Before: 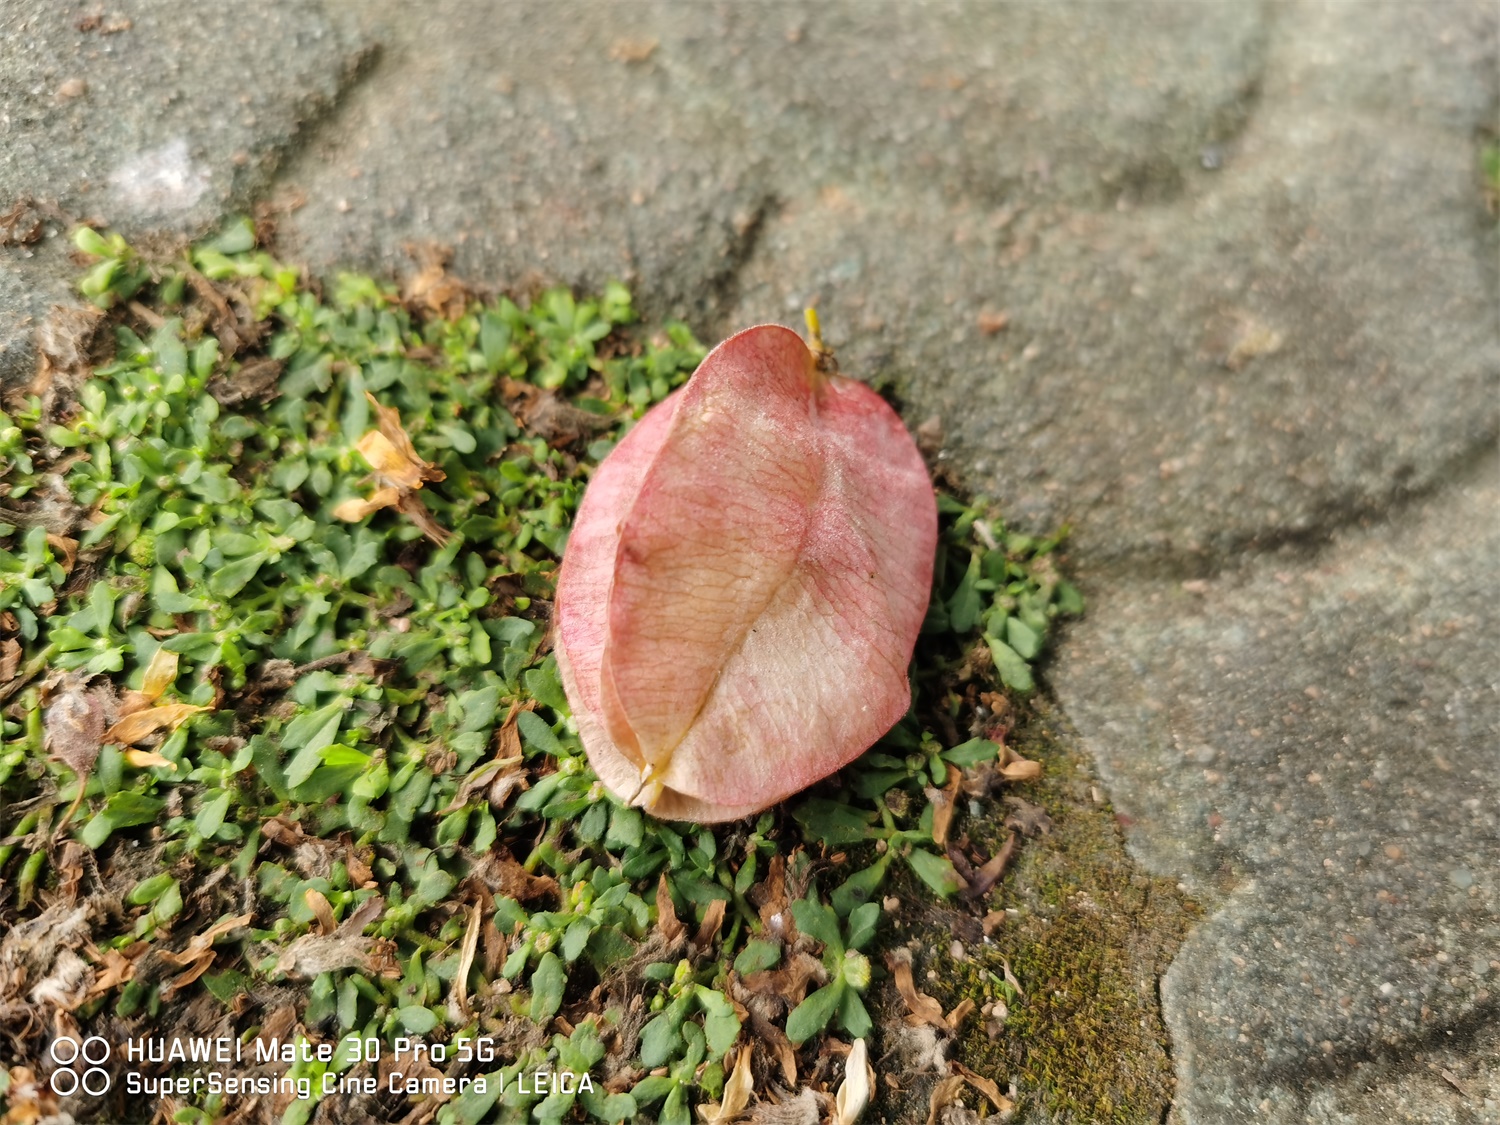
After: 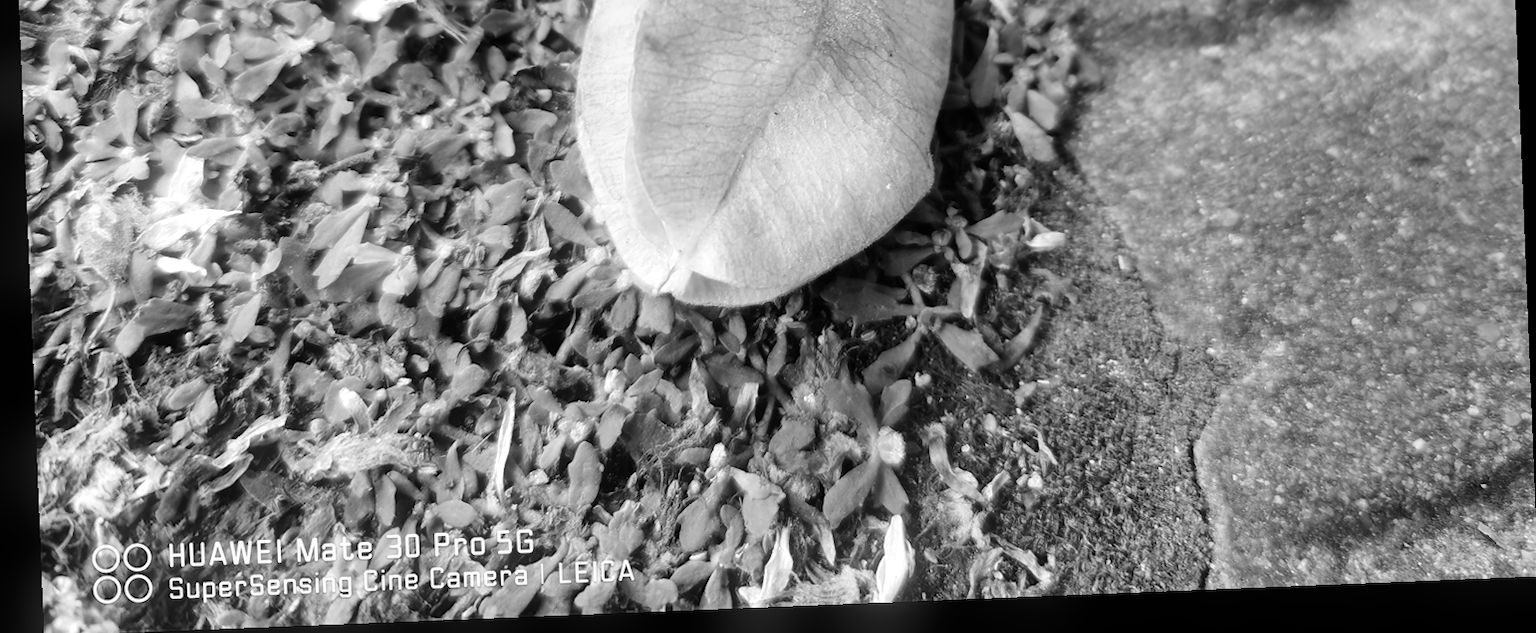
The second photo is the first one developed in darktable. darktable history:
color zones: curves: ch0 [(0.018, 0.548) (0.197, 0.654) (0.425, 0.447) (0.605, 0.658) (0.732, 0.579)]; ch1 [(0.105, 0.531) (0.224, 0.531) (0.386, 0.39) (0.618, 0.456) (0.732, 0.456) (0.956, 0.421)]; ch2 [(0.039, 0.583) (0.215, 0.465) (0.399, 0.544) (0.465, 0.548) (0.614, 0.447) (0.724, 0.43) (0.882, 0.623) (0.956, 0.632)]
crop and rotate: top 46.237%
rotate and perspective: rotation -2.29°, automatic cropping off
monochrome: a 32, b 64, size 2.3
bloom: size 5%, threshold 95%, strength 15%
